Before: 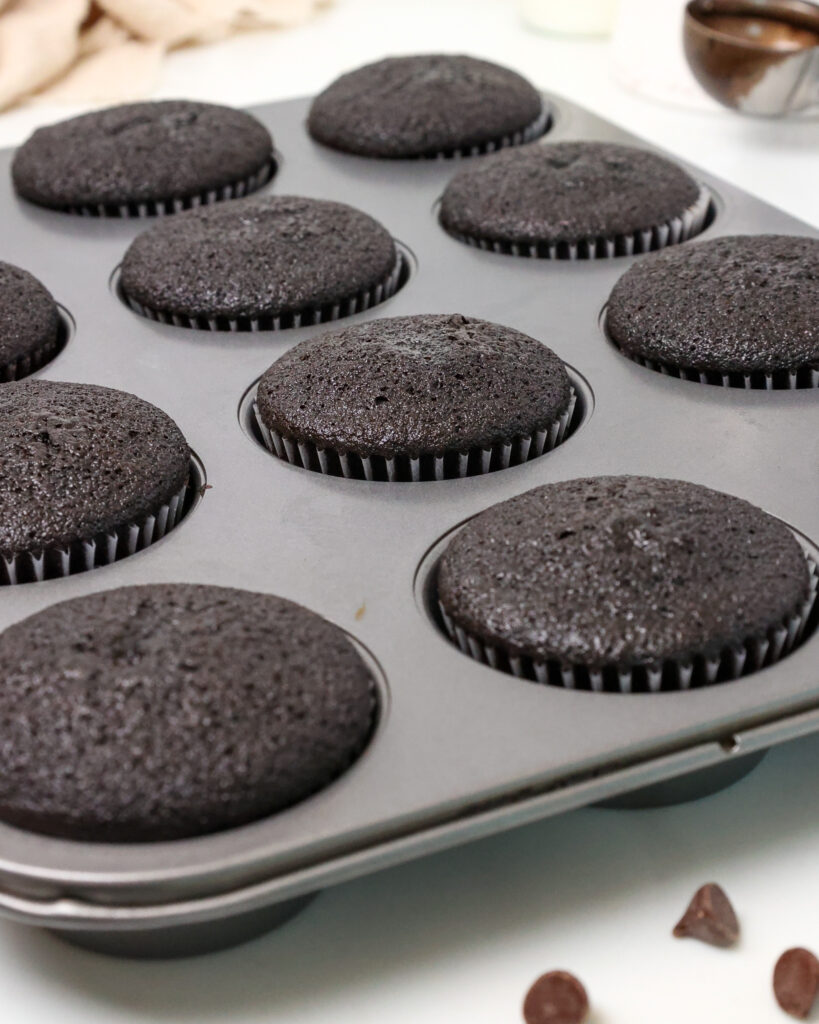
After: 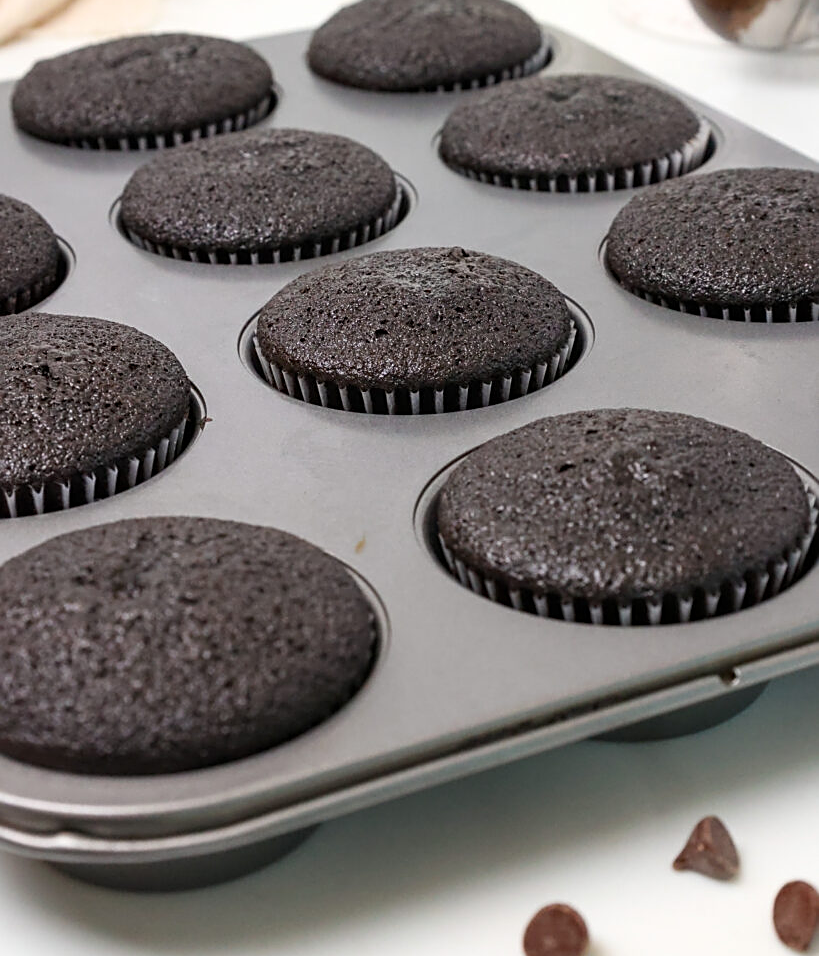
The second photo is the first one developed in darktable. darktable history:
sharpen: on, module defaults
crop and rotate: top 6.579%
